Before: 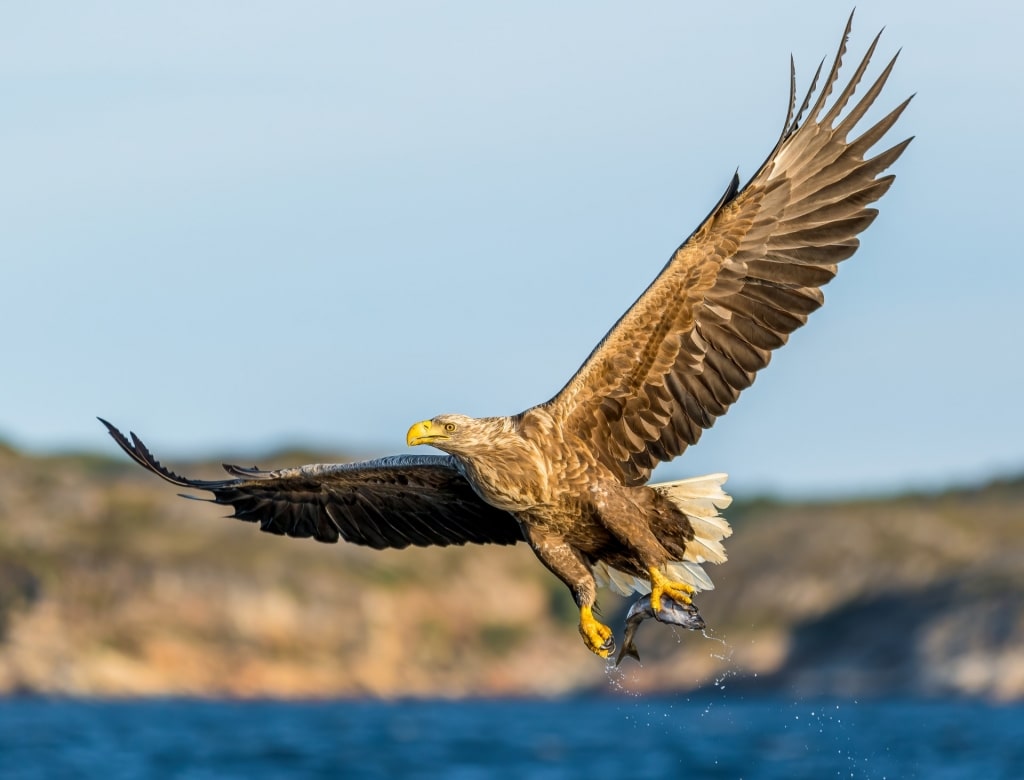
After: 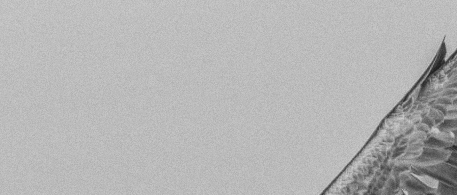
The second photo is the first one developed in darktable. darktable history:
crop: left 28.64%, top 16.832%, right 26.637%, bottom 58.055%
local contrast: on, module defaults
grain: coarseness 0.09 ISO
monochrome: on, module defaults
exposure: exposure 1 EV, compensate highlight preservation false
colorize: hue 41.44°, saturation 22%, source mix 60%, lightness 10.61%
